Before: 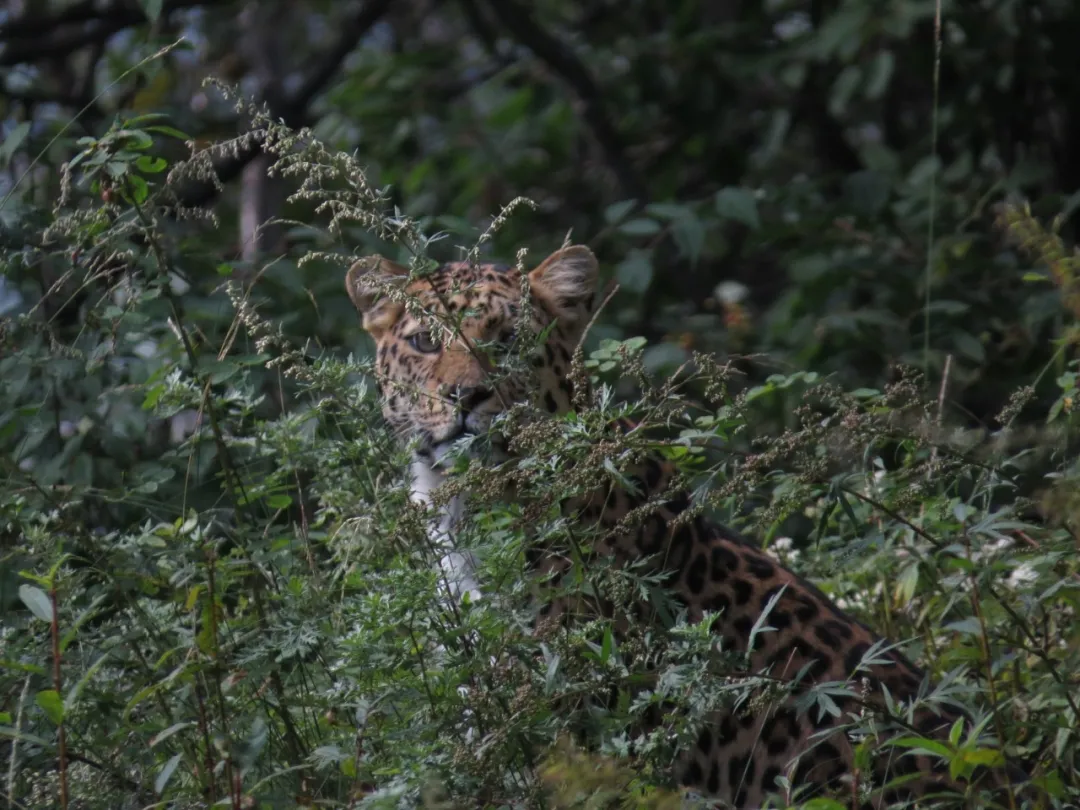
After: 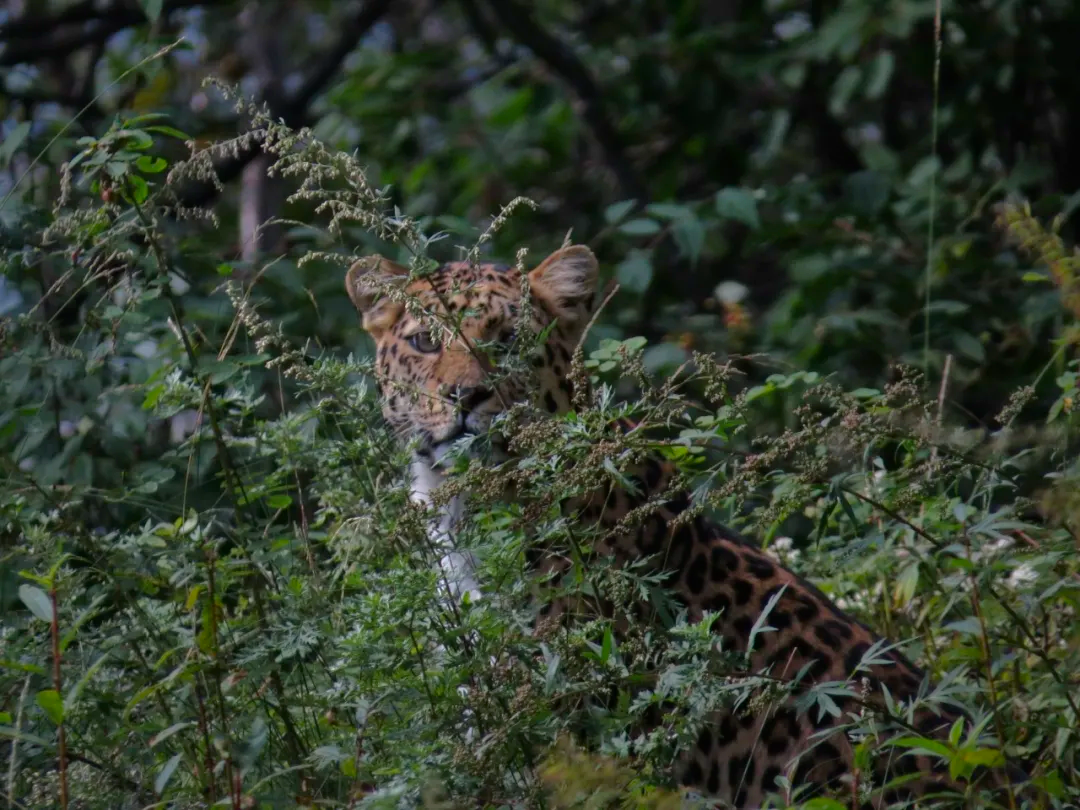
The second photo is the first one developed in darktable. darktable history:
color balance rgb: perceptual saturation grading › global saturation 0.099%, global vibrance 30.198%, contrast 10.23%
shadows and highlights: on, module defaults
contrast brightness saturation: brightness -0.09
levels: gray 50.89%
